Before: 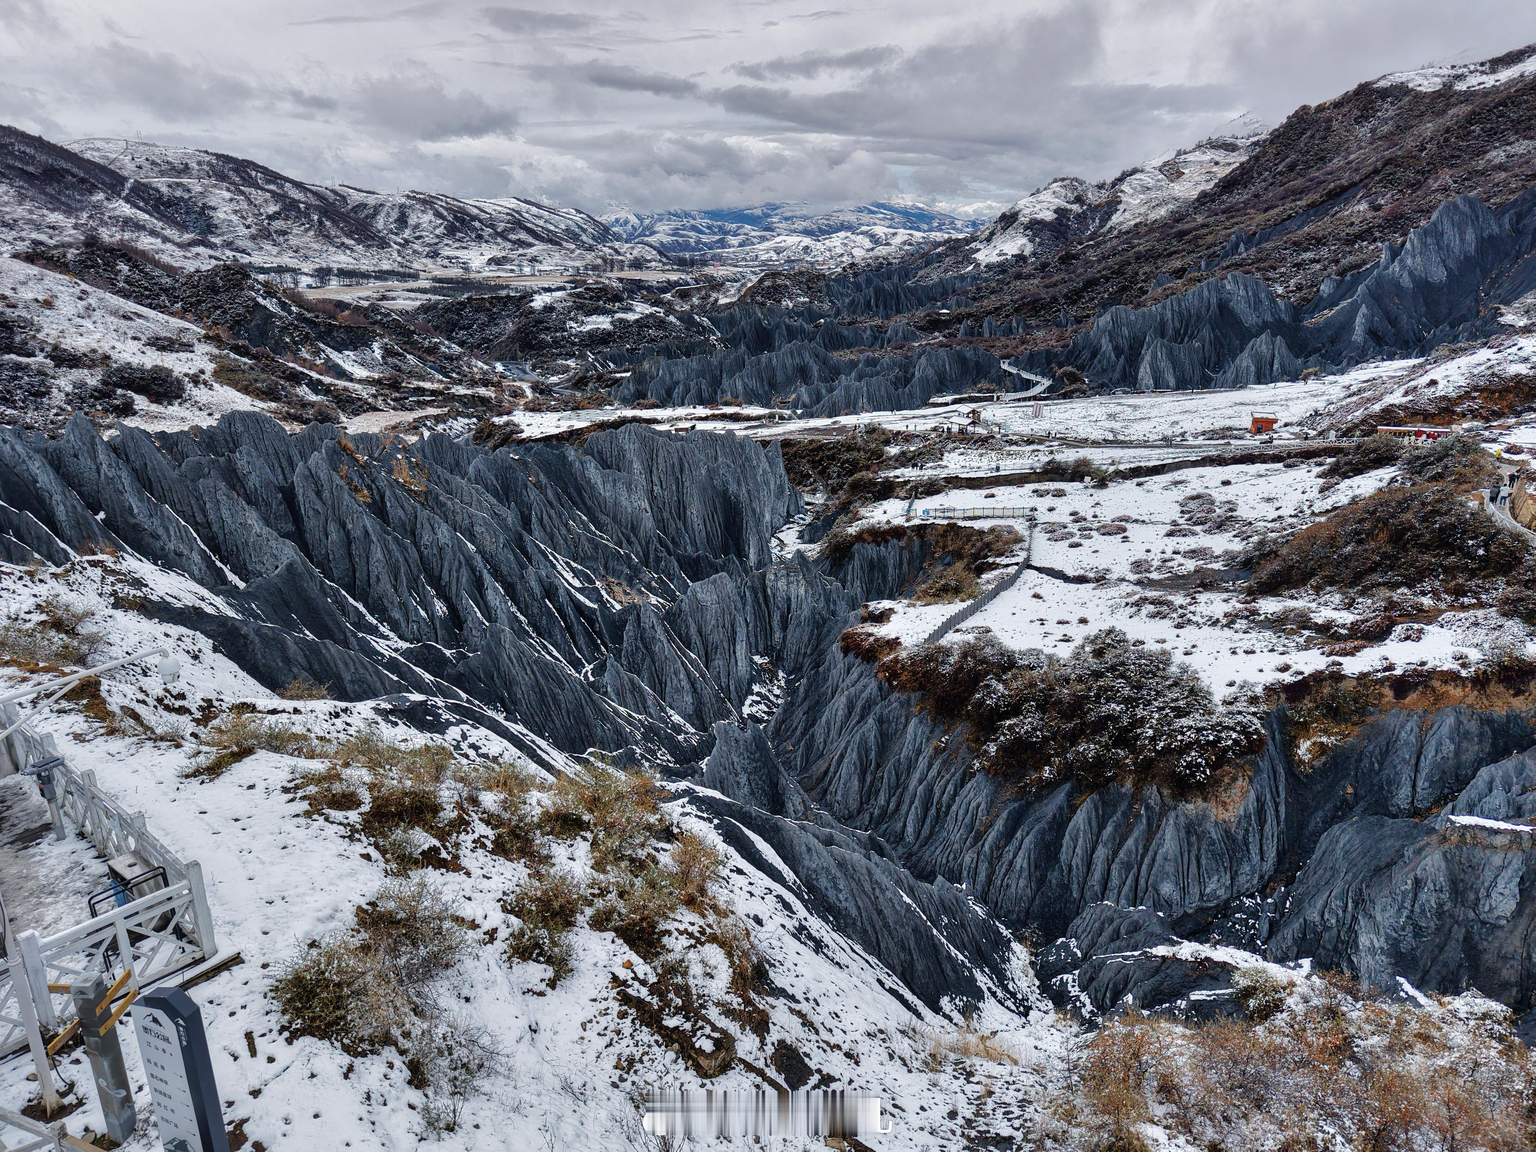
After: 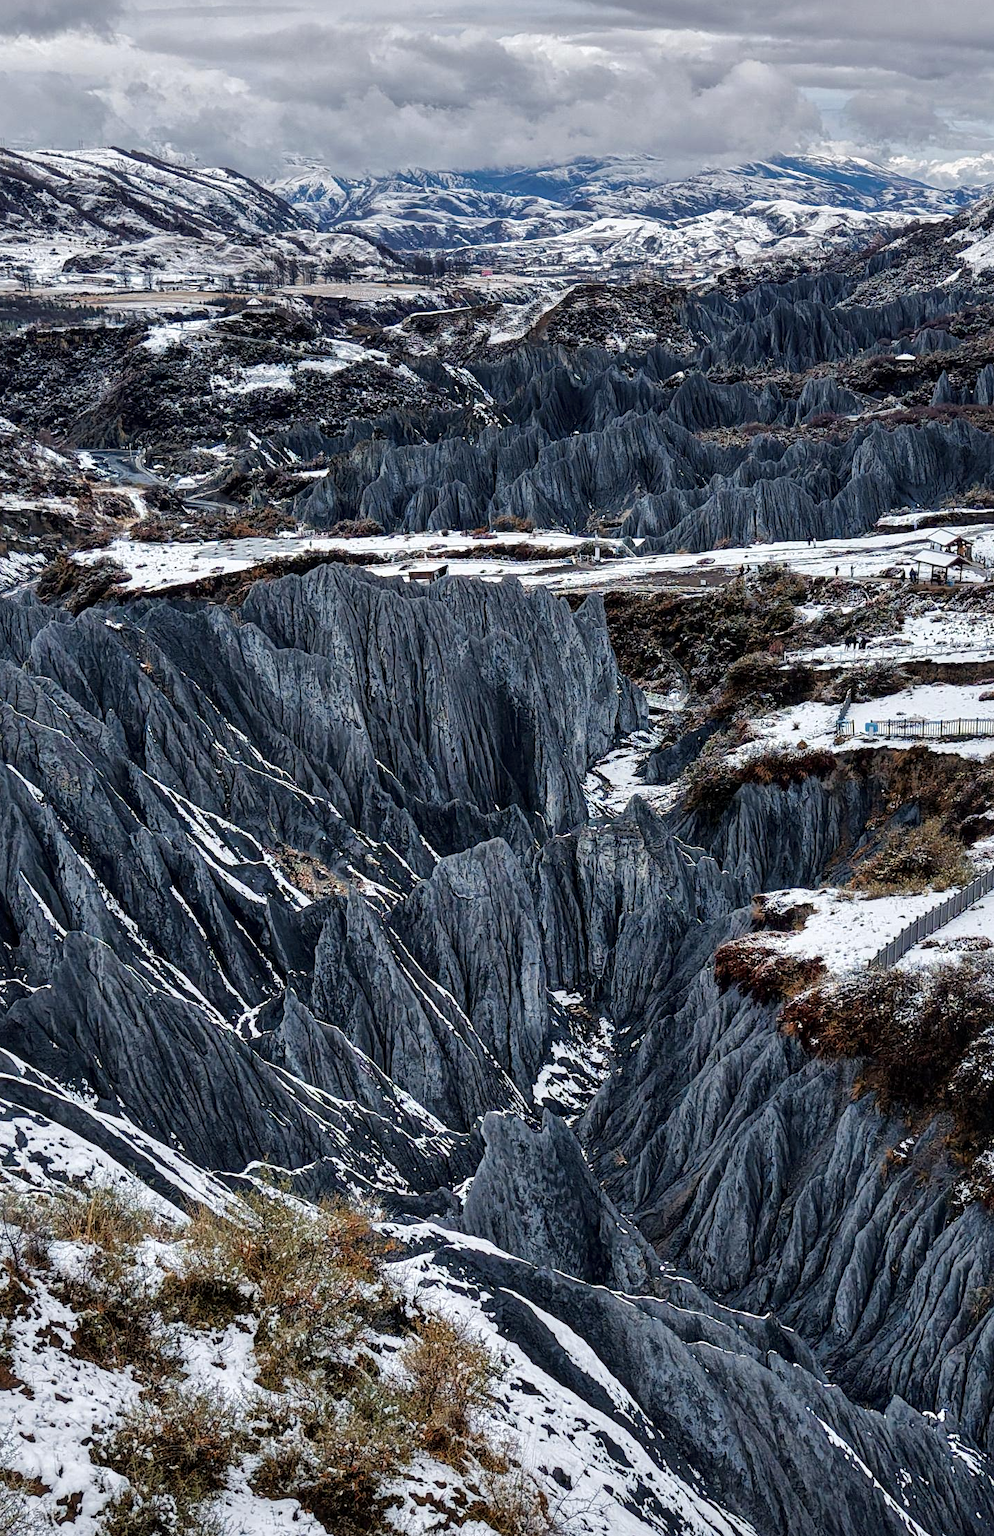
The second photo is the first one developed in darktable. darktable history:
crop and rotate: left 29.476%, top 10.214%, right 35.32%, bottom 17.333%
local contrast: mode bilateral grid, contrast 30, coarseness 25, midtone range 0.2
